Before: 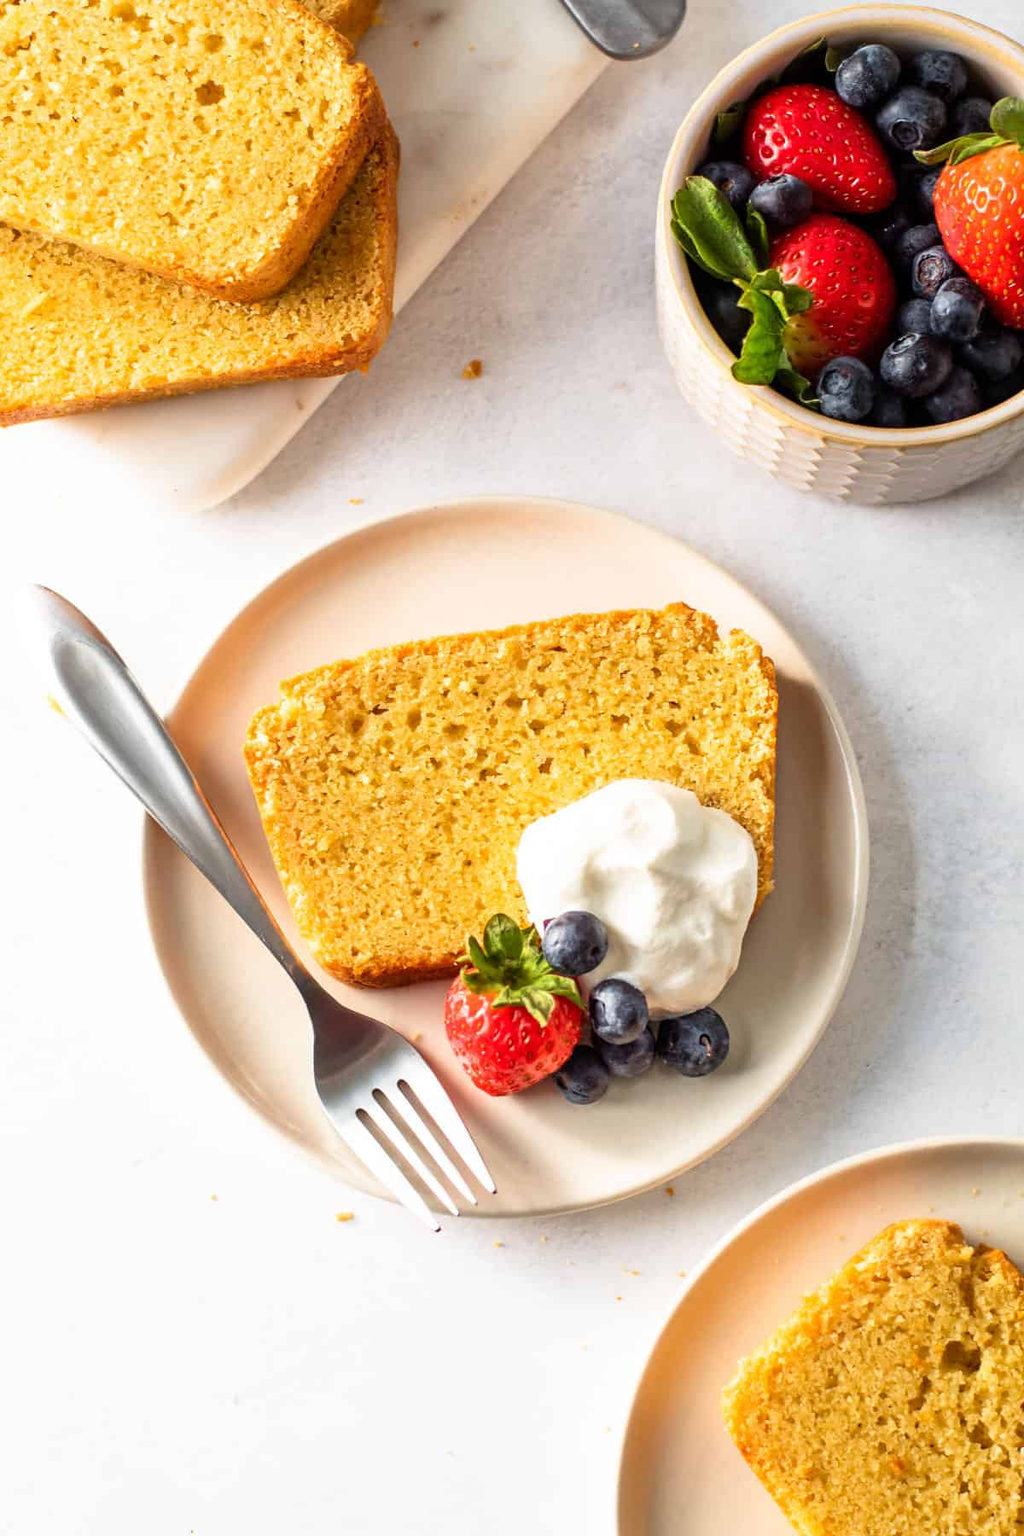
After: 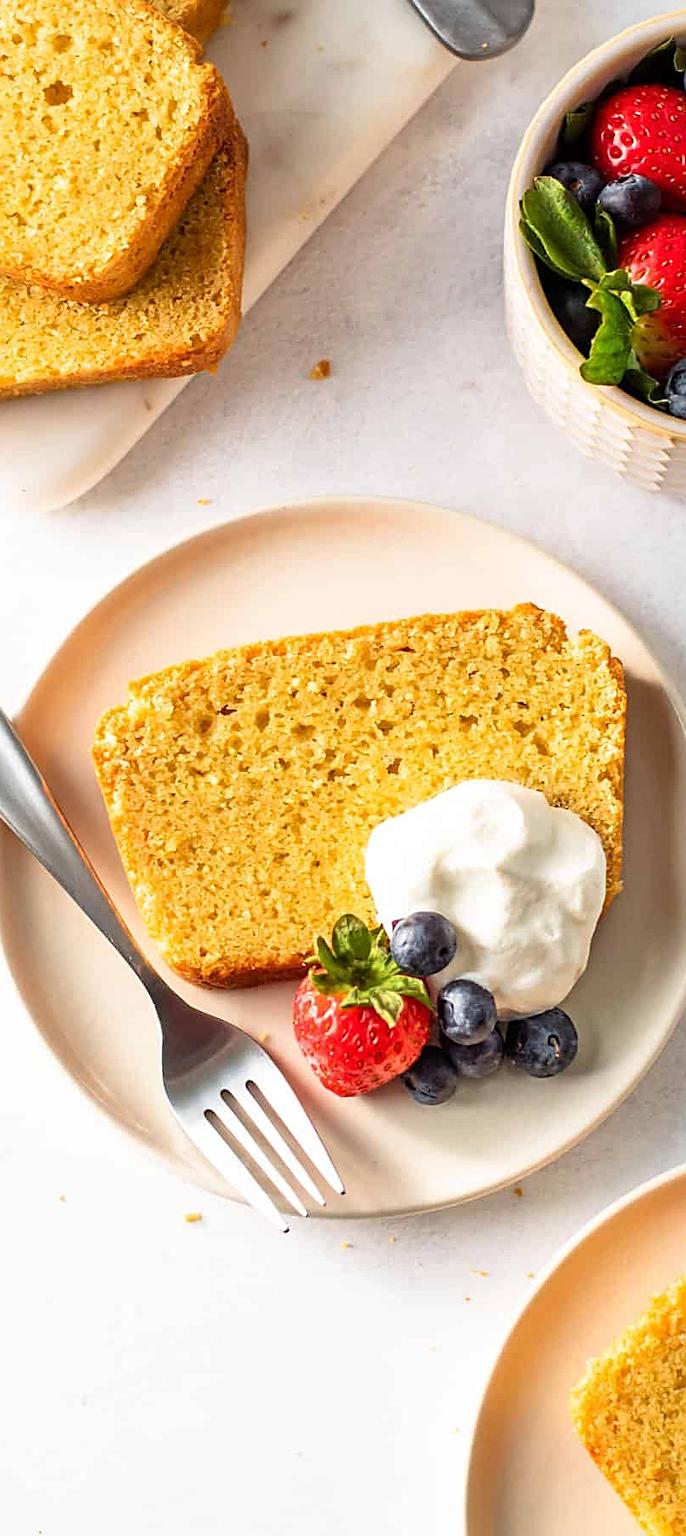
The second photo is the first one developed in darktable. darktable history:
crop and rotate: left 14.836%, right 18.156%
sharpen: on, module defaults
